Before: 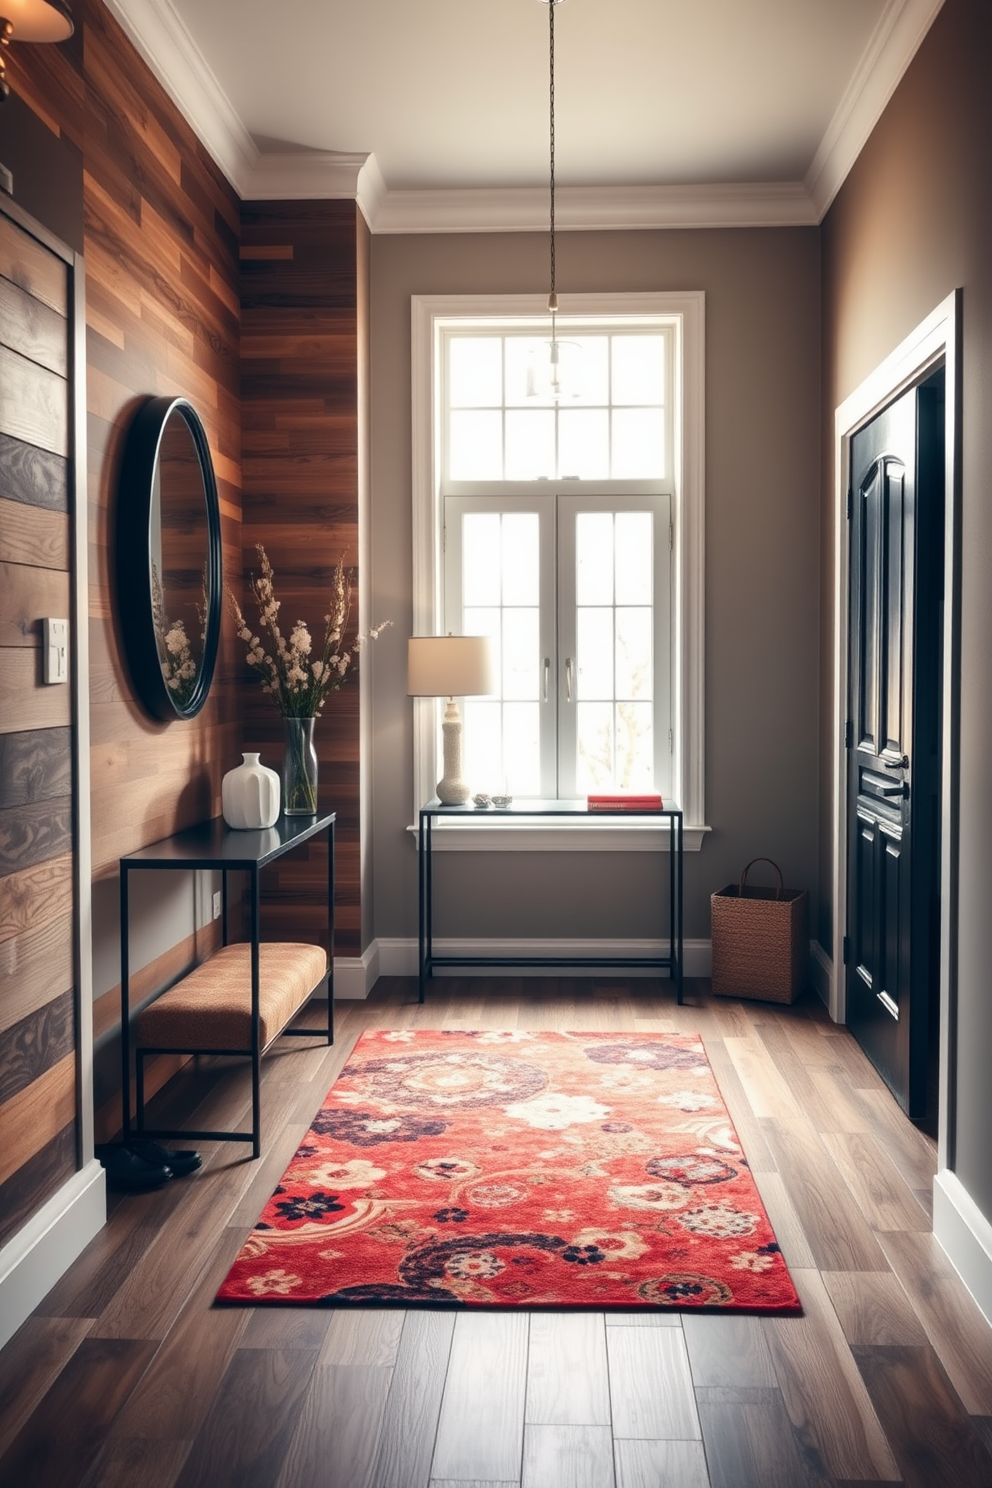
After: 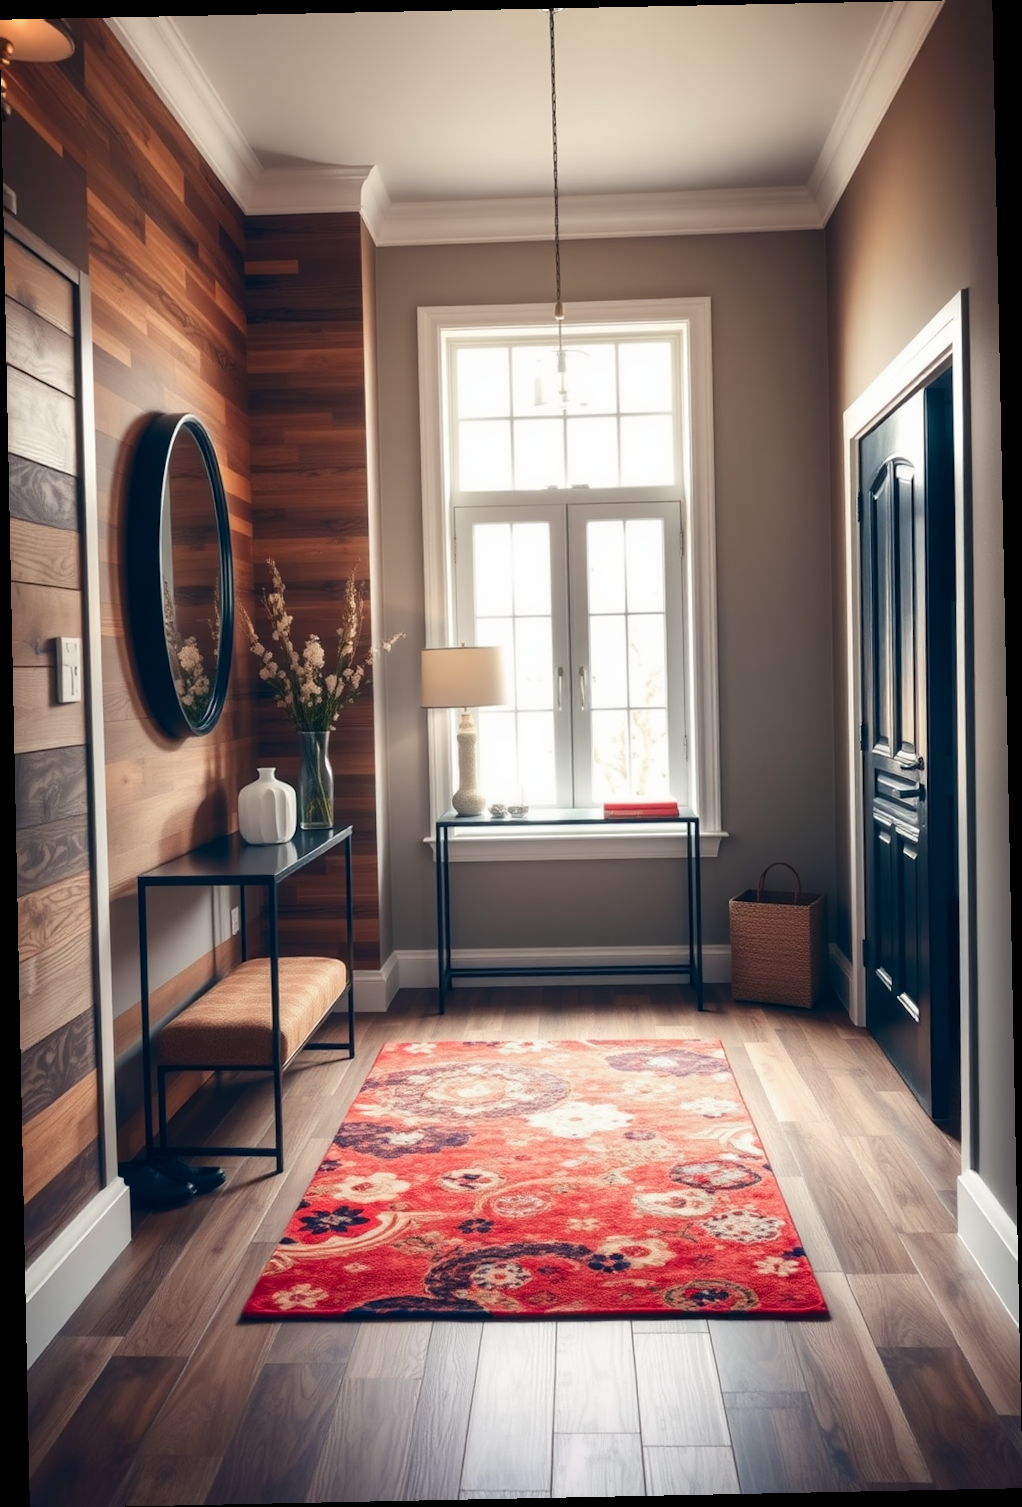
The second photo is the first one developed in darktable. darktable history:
rotate and perspective: rotation -1.17°, automatic cropping off
color zones: curves: ch1 [(0.25, 0.5) (0.747, 0.71)]
